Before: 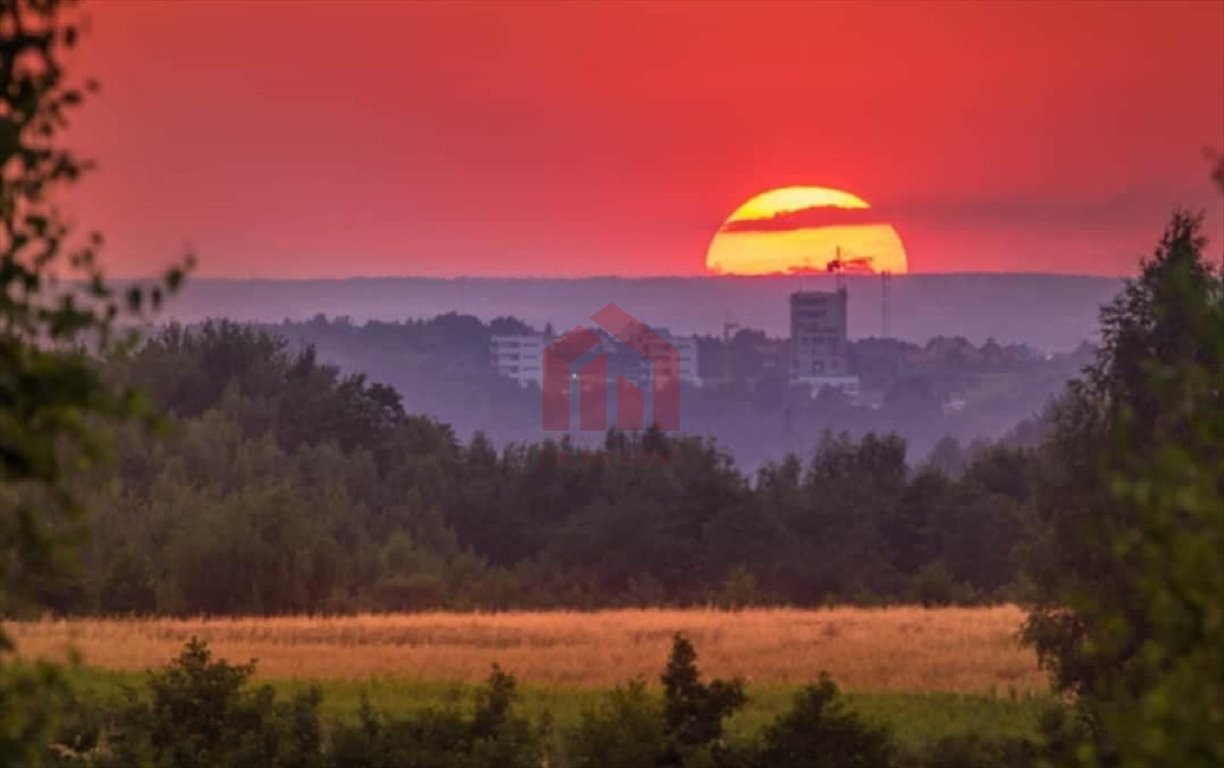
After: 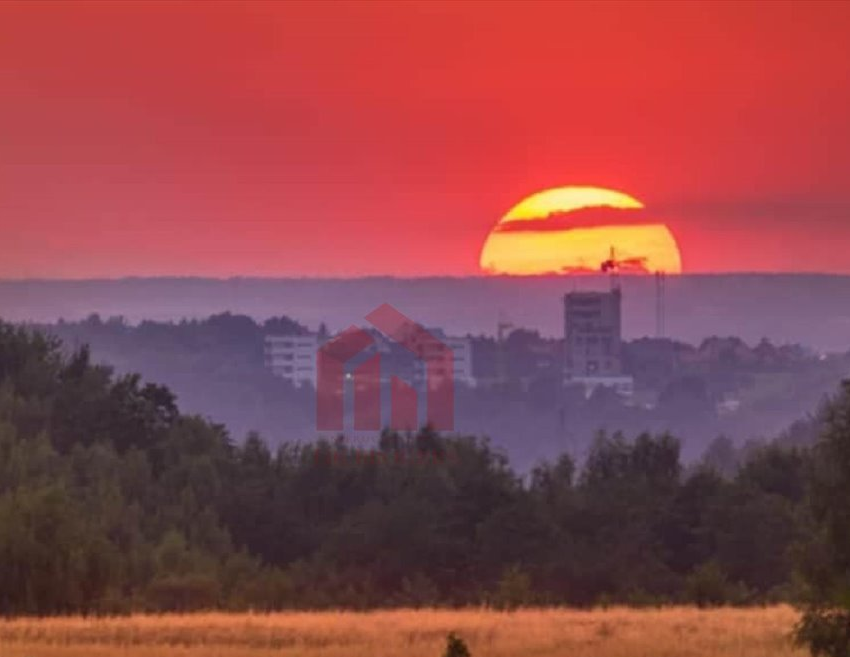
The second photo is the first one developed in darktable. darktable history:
crop: left 18.471%, right 12.048%, bottom 14.331%
color correction: highlights b* -0.01
